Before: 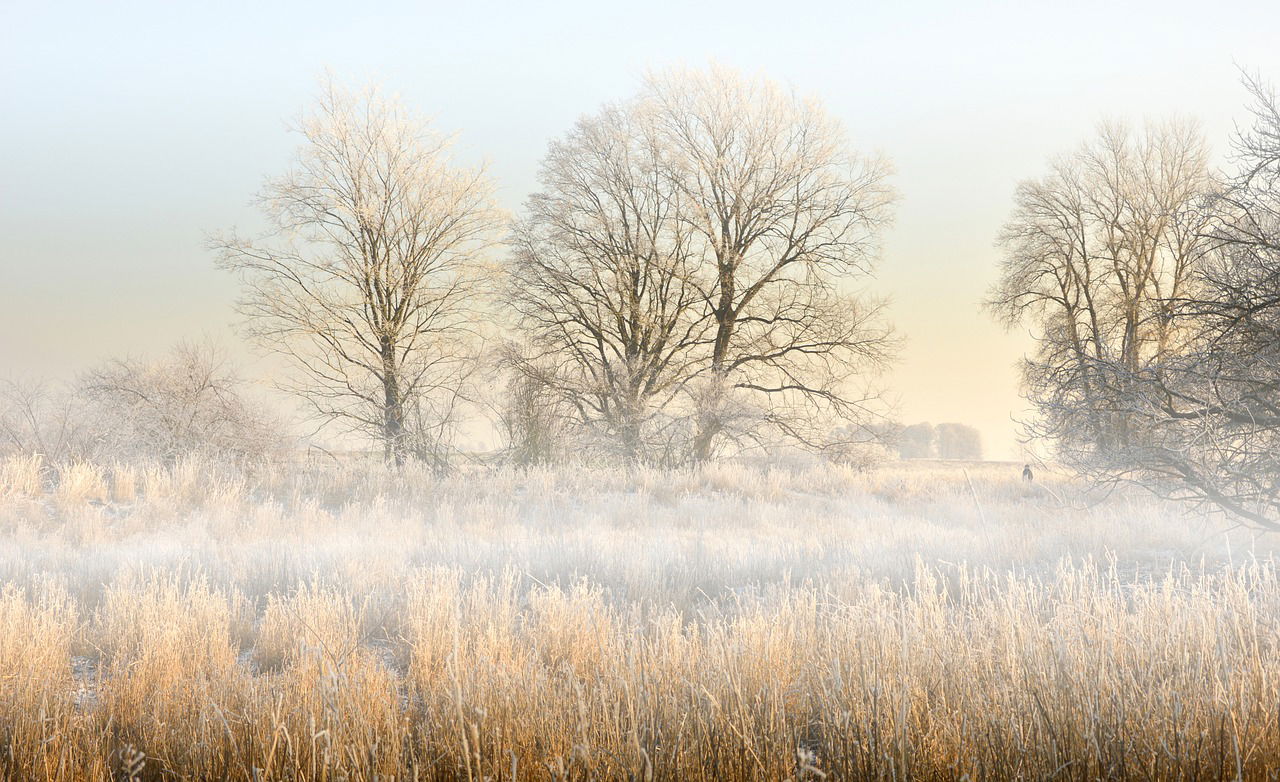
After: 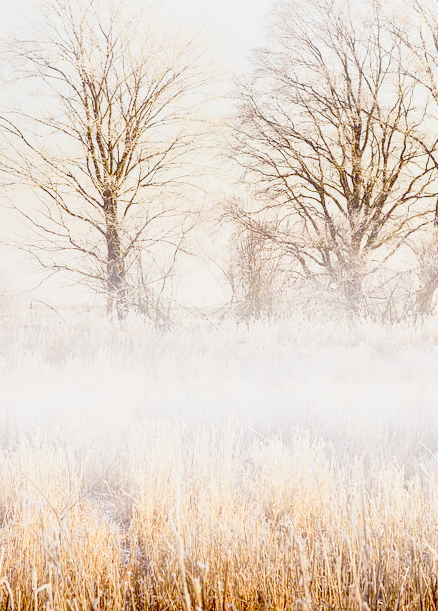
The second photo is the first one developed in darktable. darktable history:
crop and rotate: left 21.759%, top 18.74%, right 43.971%, bottom 3.007%
contrast brightness saturation: contrast 0.201, brightness 0.169, saturation 0.215
local contrast: on, module defaults
color balance rgb: shadows lift › chroma 2.007%, shadows lift › hue 48.94°, power › luminance -7.967%, power › chroma 1.321%, power › hue 330.33°, perceptual saturation grading › global saturation 0.707%
tone curve: curves: ch0 [(0, 0) (0.062, 0.023) (0.168, 0.142) (0.359, 0.44) (0.469, 0.544) (0.634, 0.722) (0.839, 0.909) (0.998, 0.978)]; ch1 [(0, 0) (0.437, 0.453) (0.472, 0.47) (0.502, 0.504) (0.527, 0.546) (0.568, 0.619) (0.608, 0.665) (0.669, 0.748) (0.859, 0.899) (1, 1)]; ch2 [(0, 0) (0.33, 0.301) (0.421, 0.443) (0.473, 0.498) (0.509, 0.5) (0.535, 0.564) (0.575, 0.625) (0.608, 0.676) (1, 1)], preserve colors none
exposure: exposure -0.041 EV, compensate highlight preservation false
filmic rgb: black relative exposure -7.65 EV, white relative exposure 4.56 EV, hardness 3.61, preserve chrominance no, color science v4 (2020), type of noise poissonian
